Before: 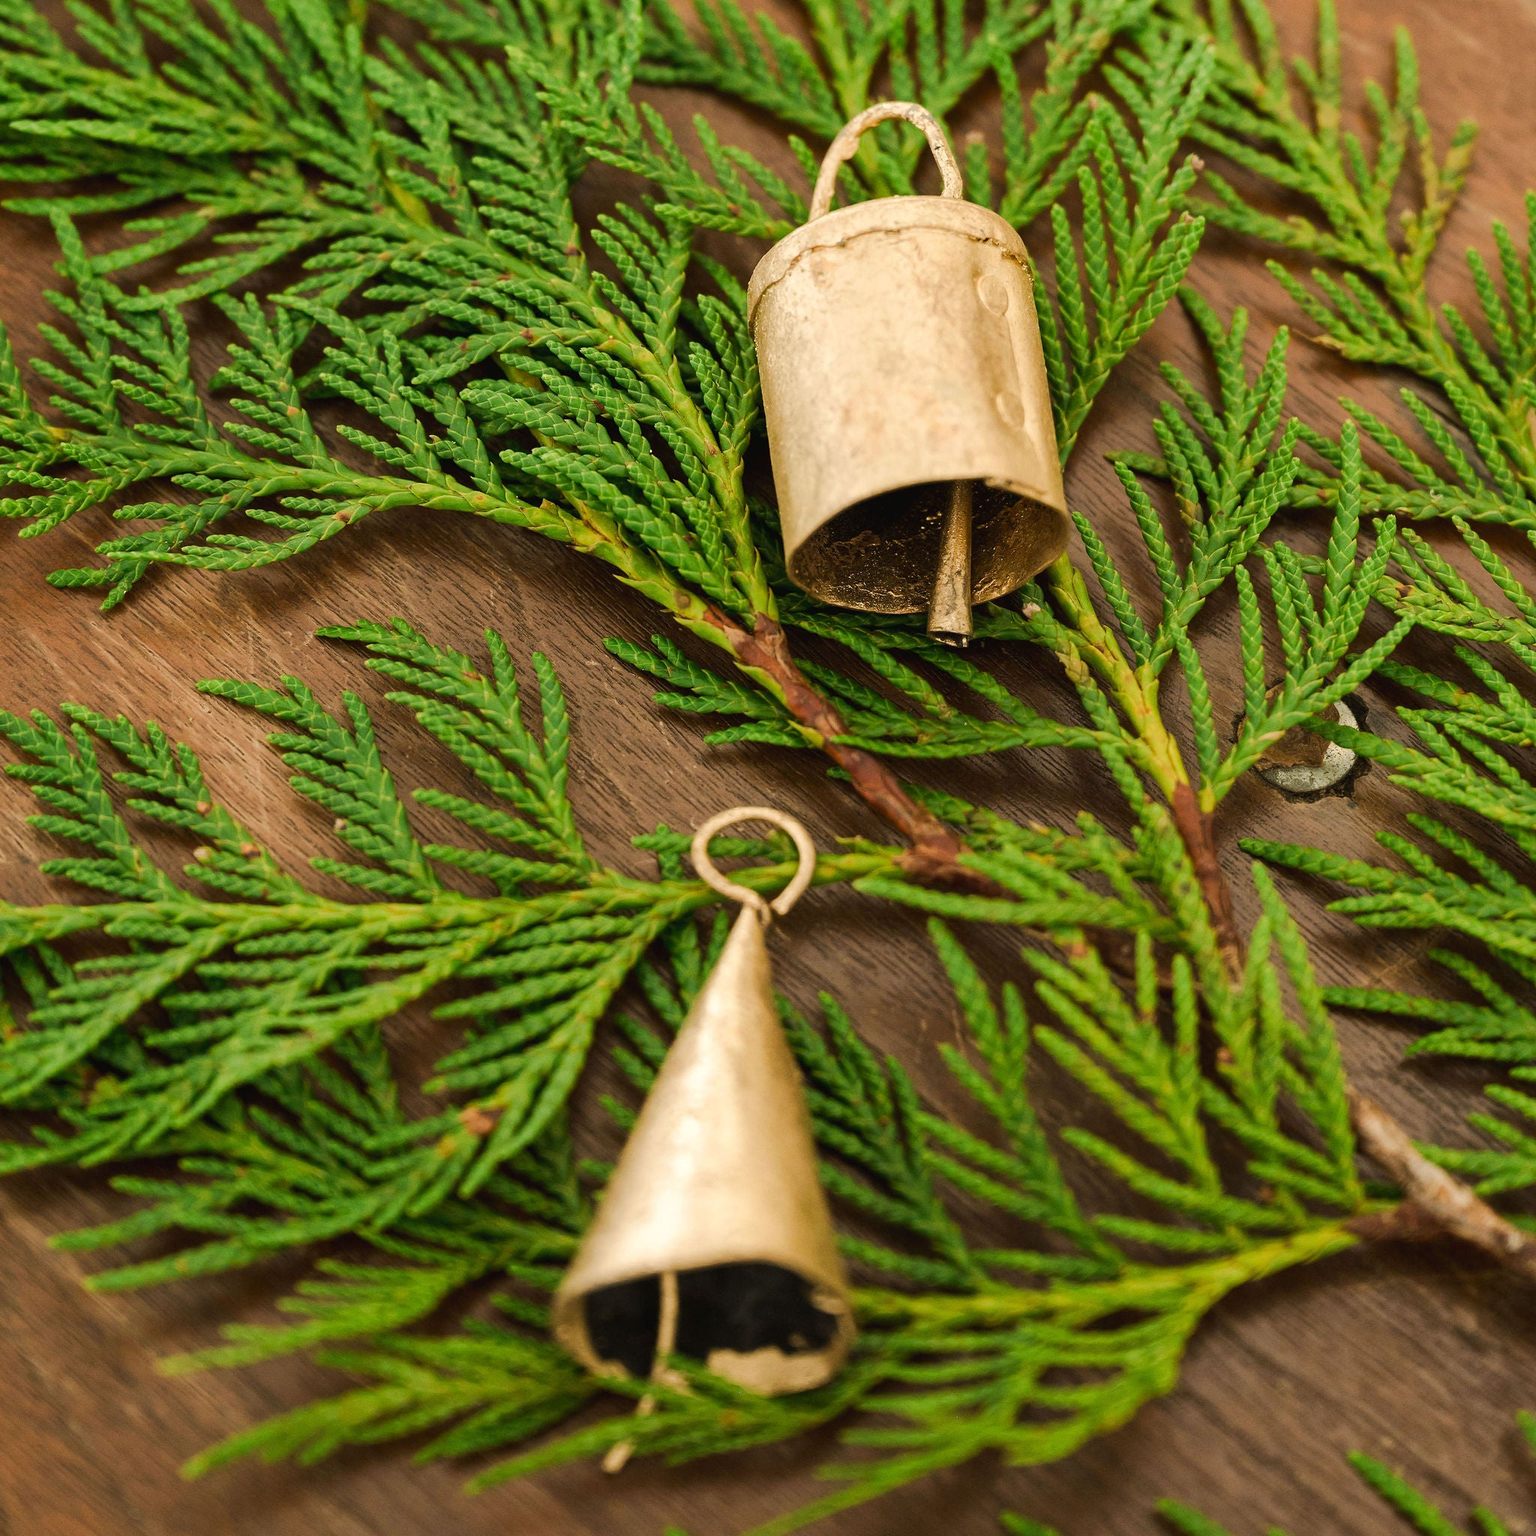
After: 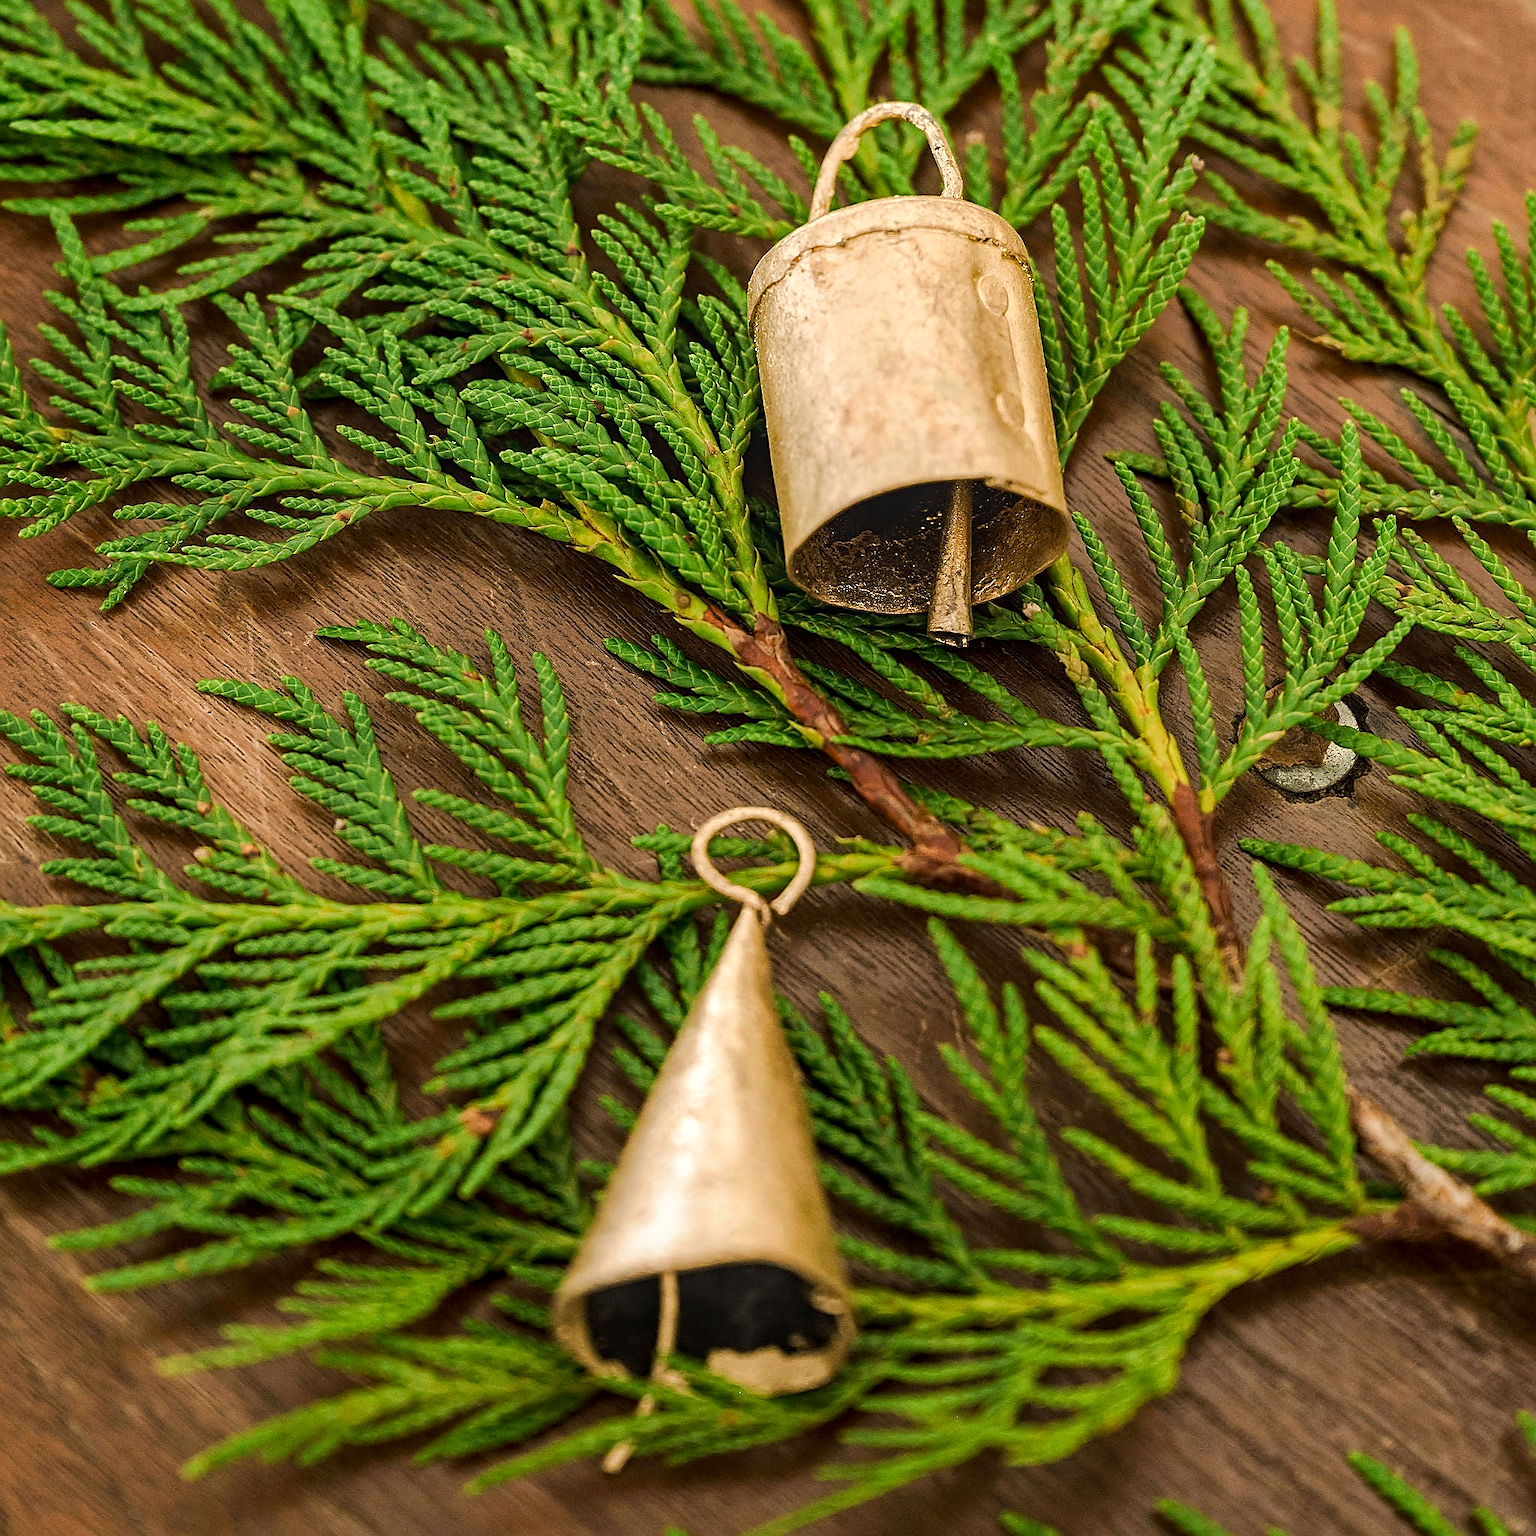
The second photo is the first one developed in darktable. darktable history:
haze removal: compatibility mode true, adaptive false
sharpen: radius 1.4, amount 1.25, threshold 0.7
white balance: red 1.009, blue 1.027
local contrast: on, module defaults
